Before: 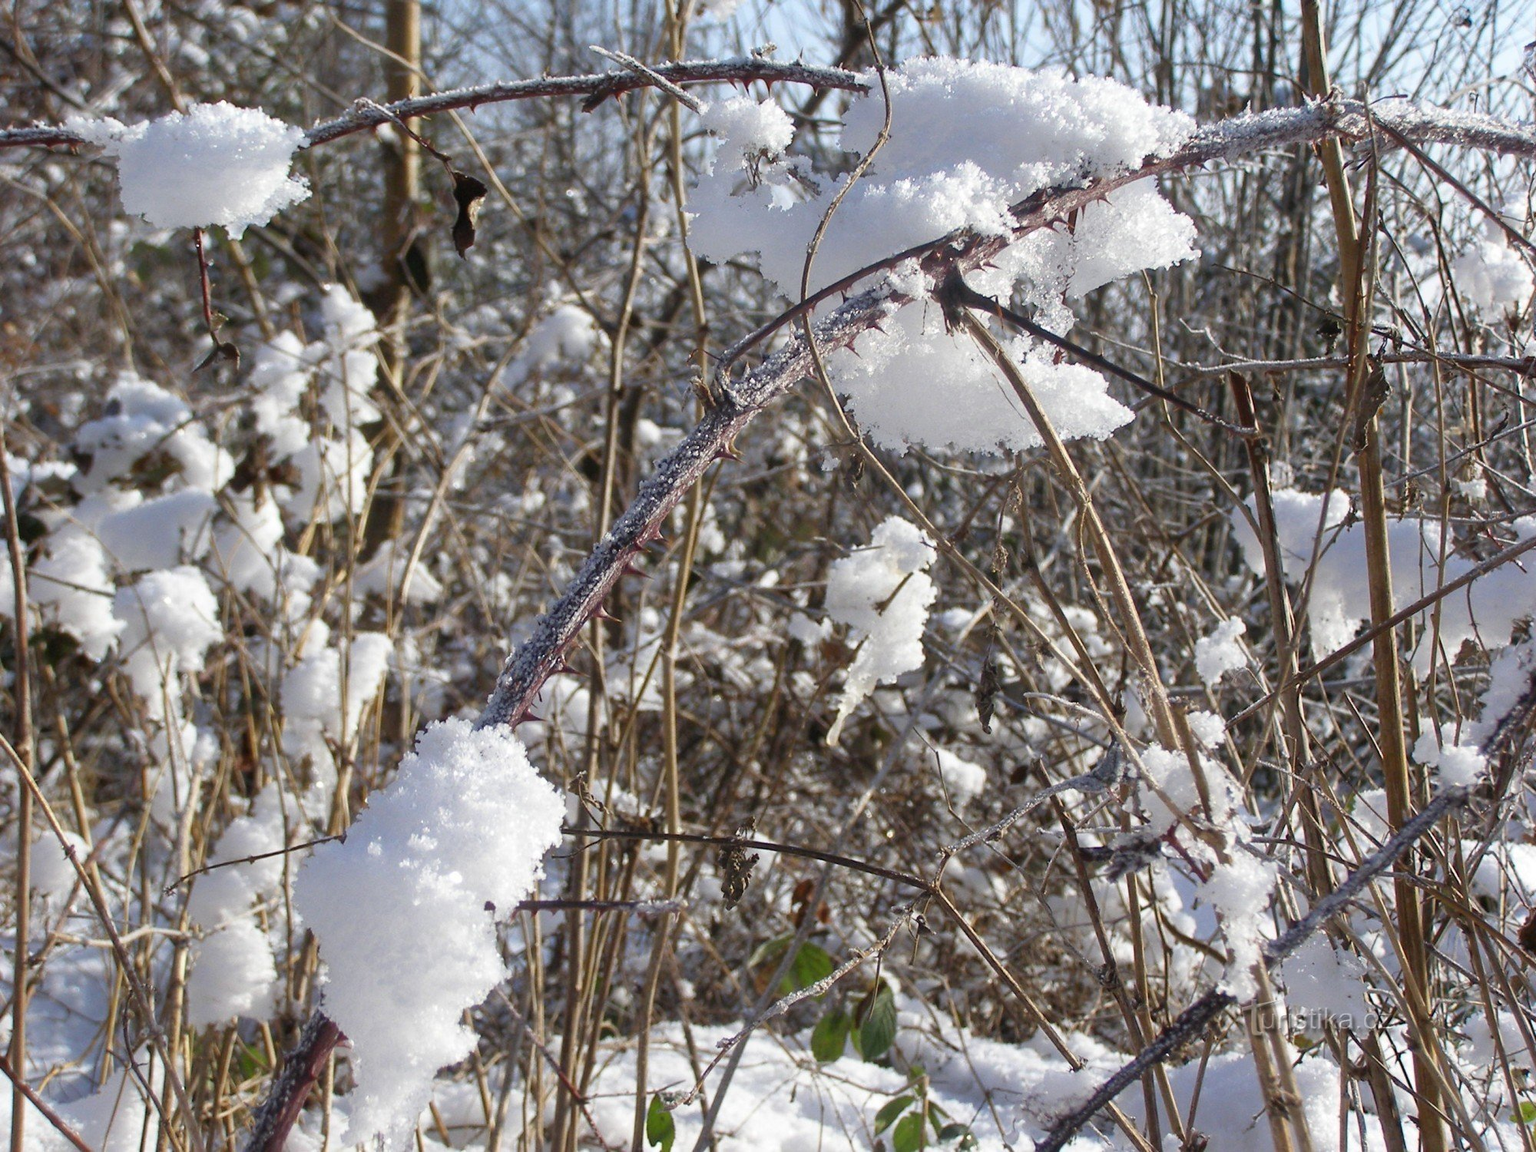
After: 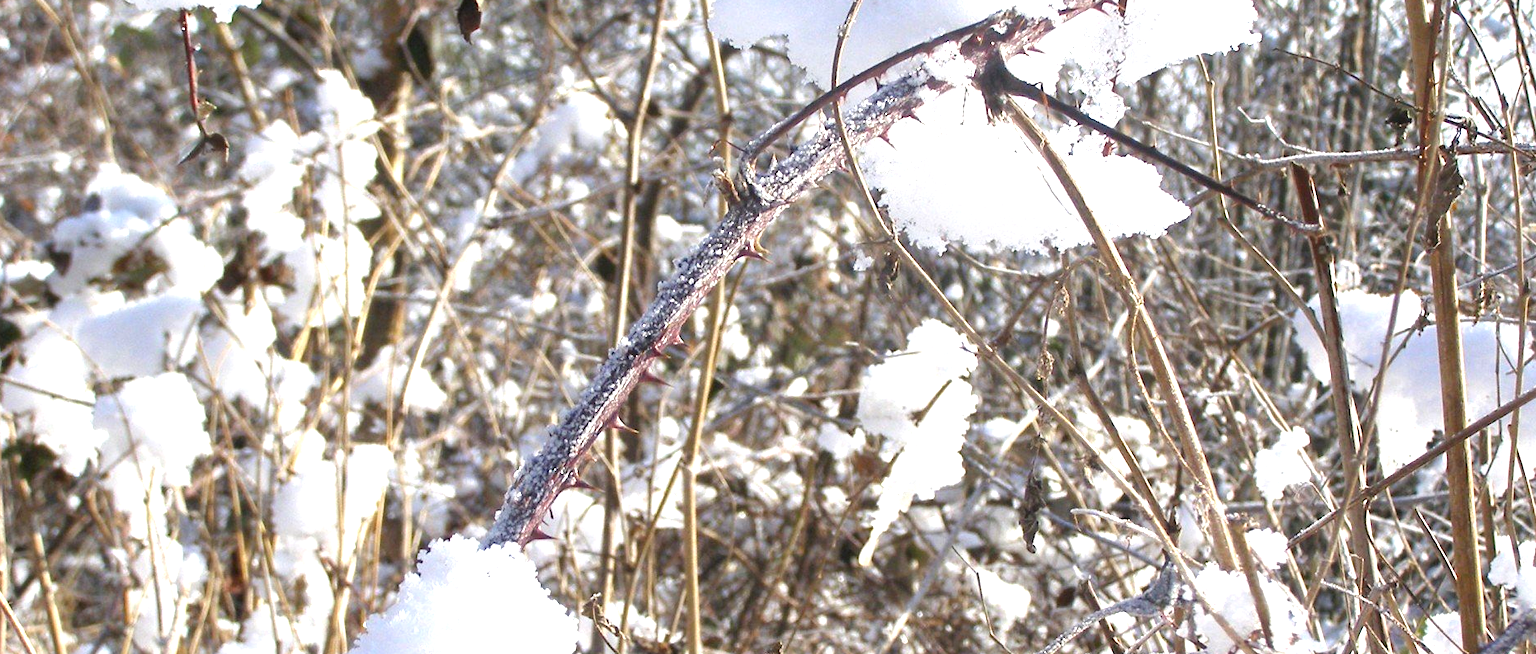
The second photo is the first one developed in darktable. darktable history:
crop: left 1.778%, top 19.035%, right 5.105%, bottom 28.044%
exposure: exposure 1.239 EV, compensate exposure bias true, compensate highlight preservation false
